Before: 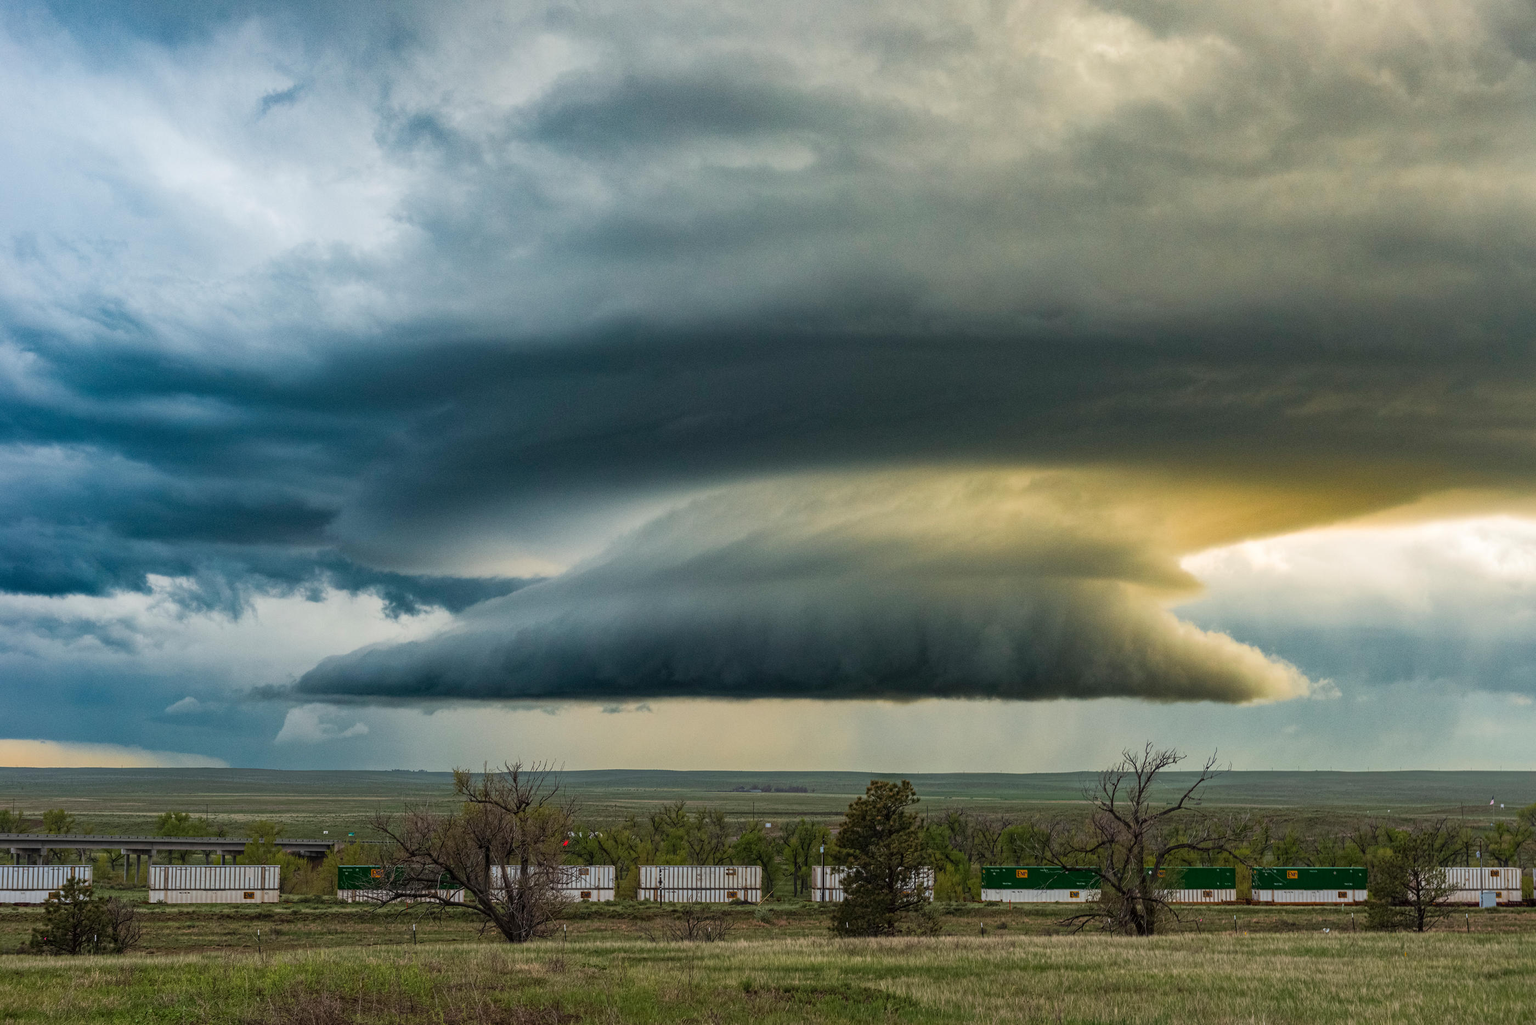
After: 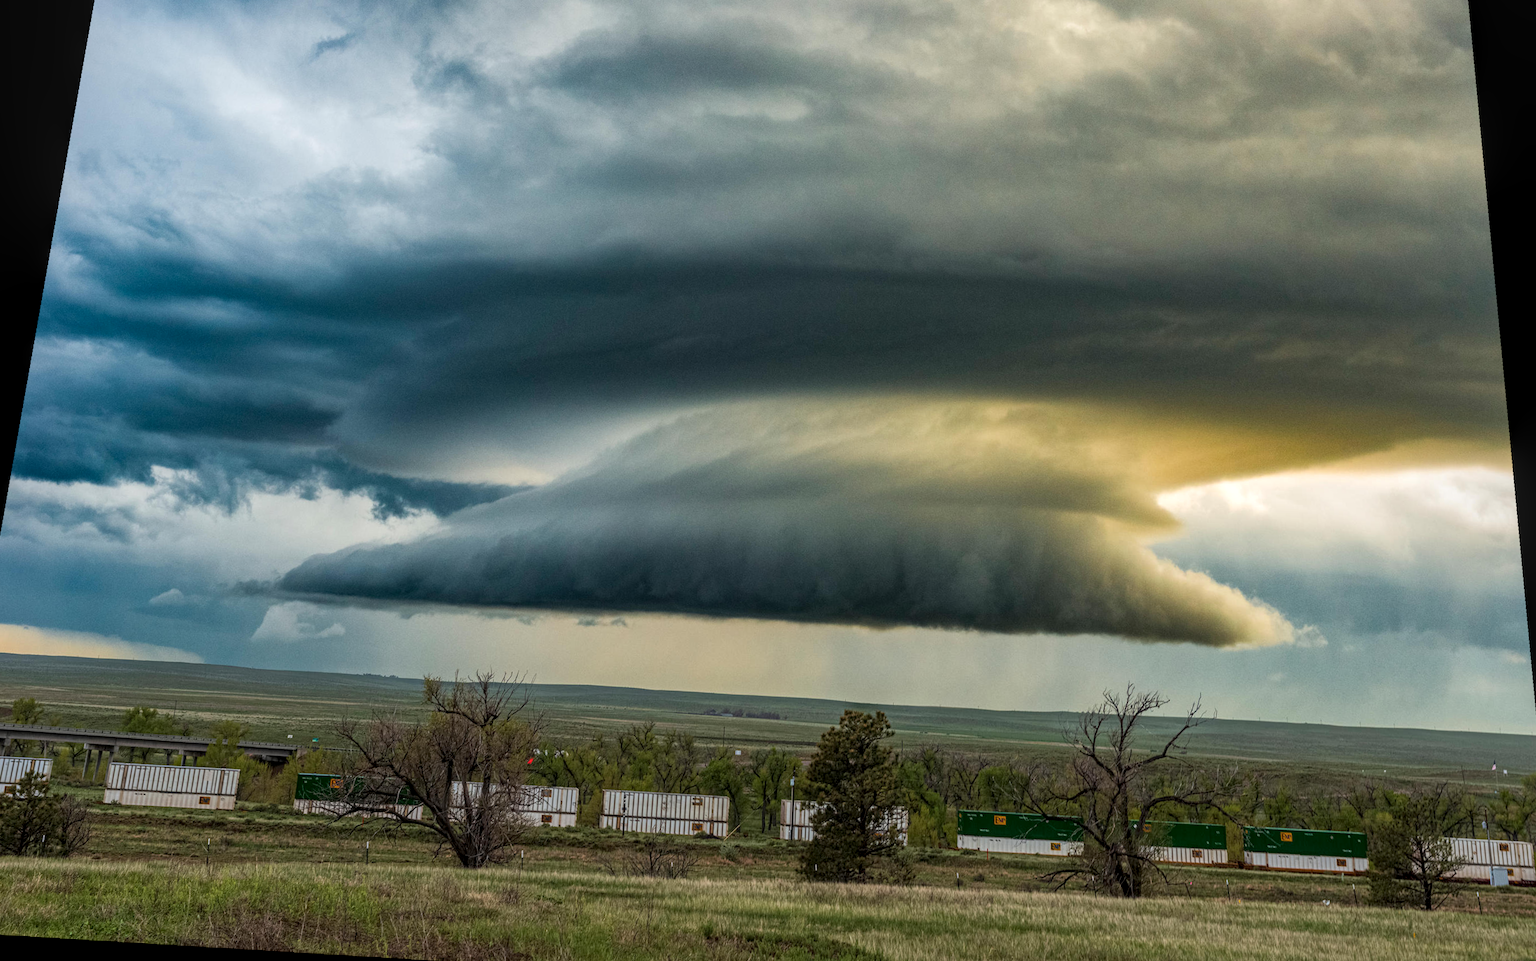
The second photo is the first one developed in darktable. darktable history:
crop and rotate: angle -2.38°
local contrast: on, module defaults
rotate and perspective: rotation 0.128°, lens shift (vertical) -0.181, lens shift (horizontal) -0.044, shear 0.001, automatic cropping off
